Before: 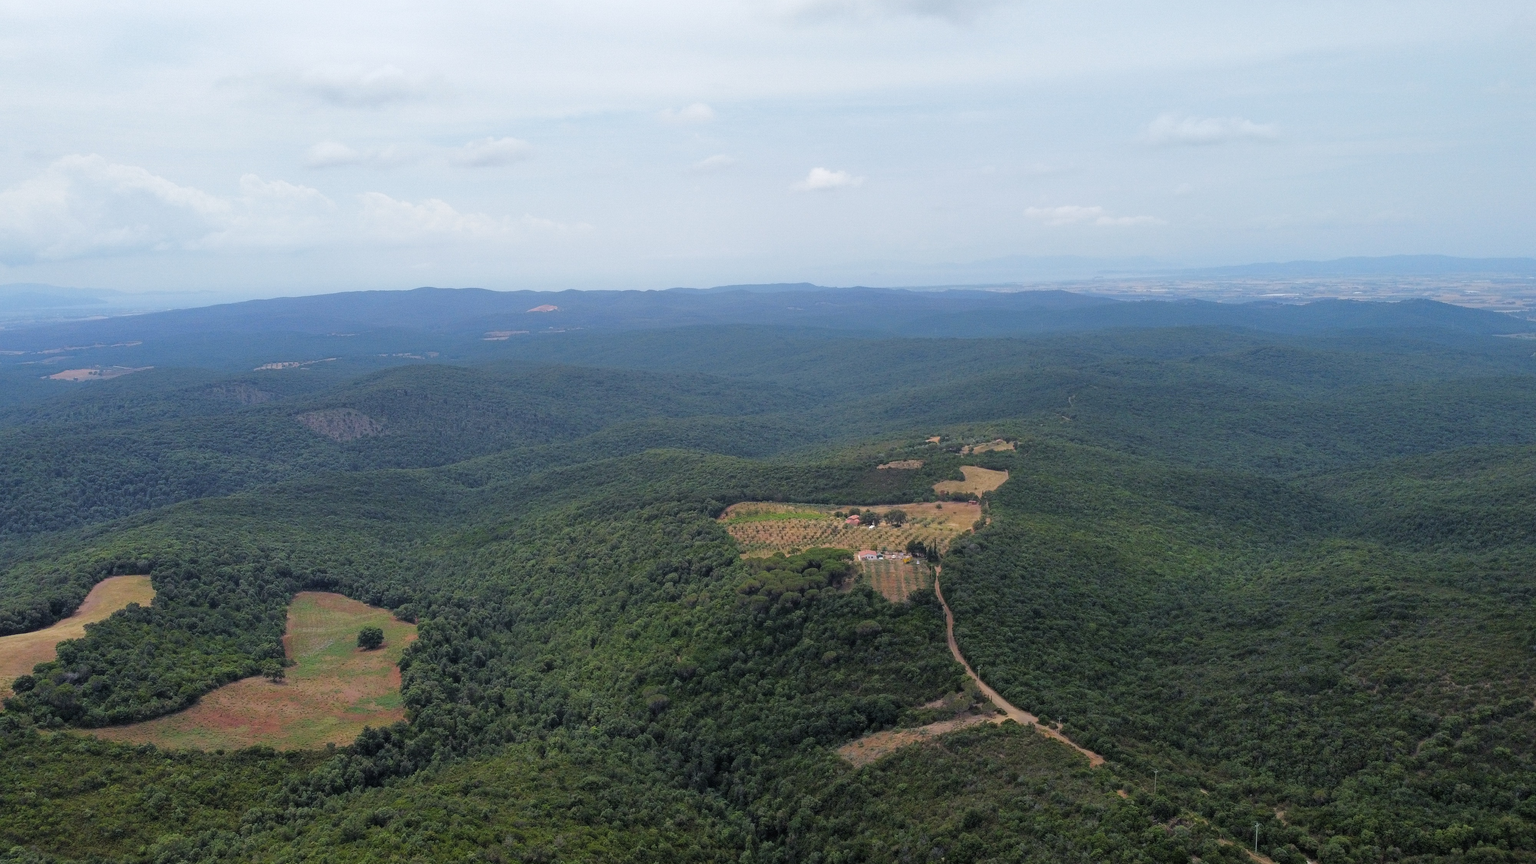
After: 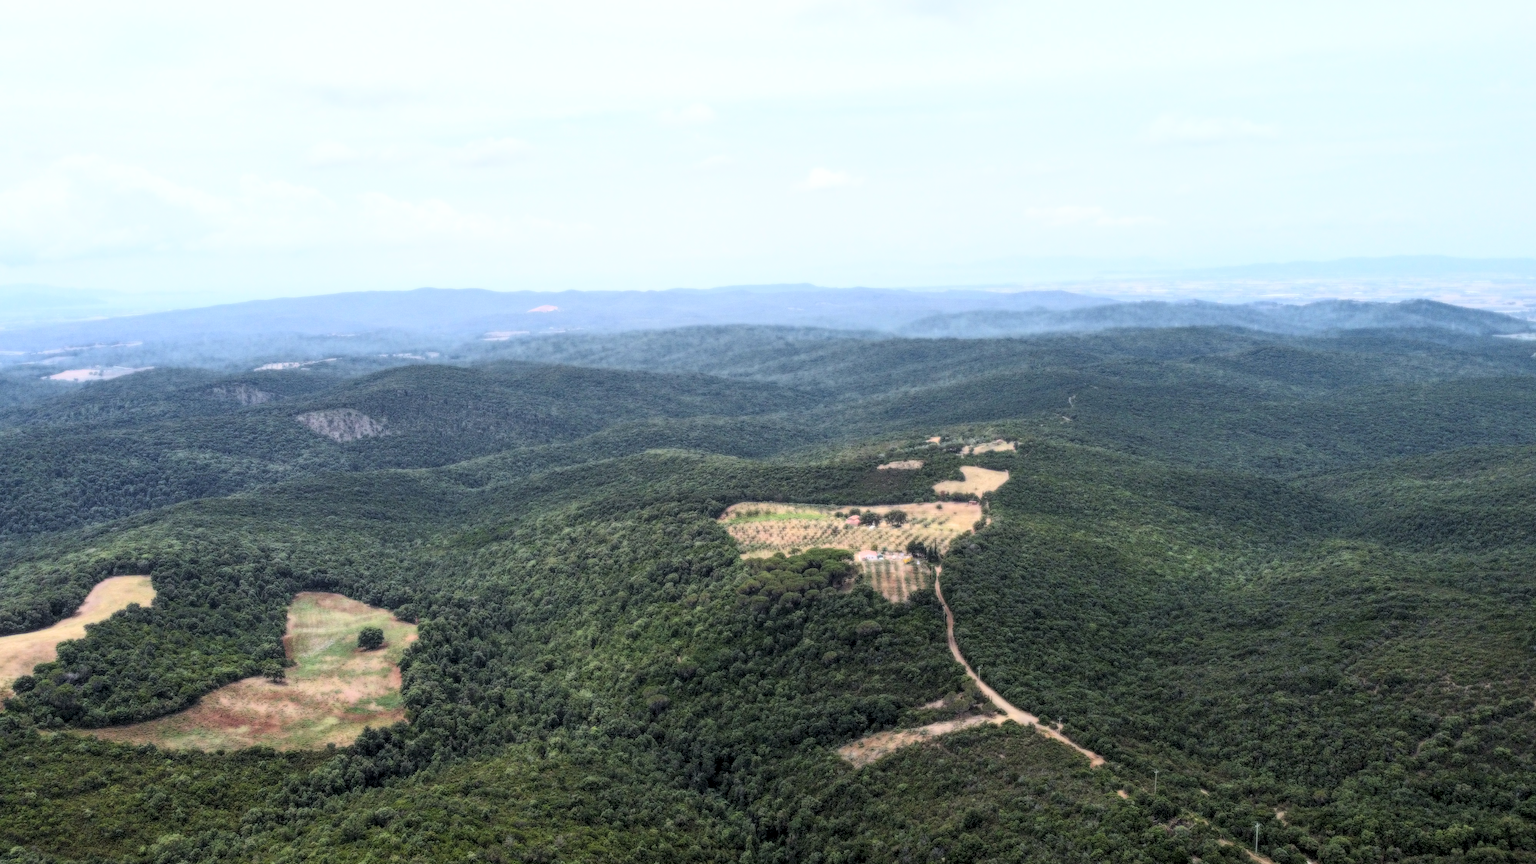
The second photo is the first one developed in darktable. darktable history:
contrast brightness saturation: contrast 0.05
local contrast: highlights 74%, shadows 55%, detail 176%, midtone range 0.207
bloom: size 0%, threshold 54.82%, strength 8.31%
